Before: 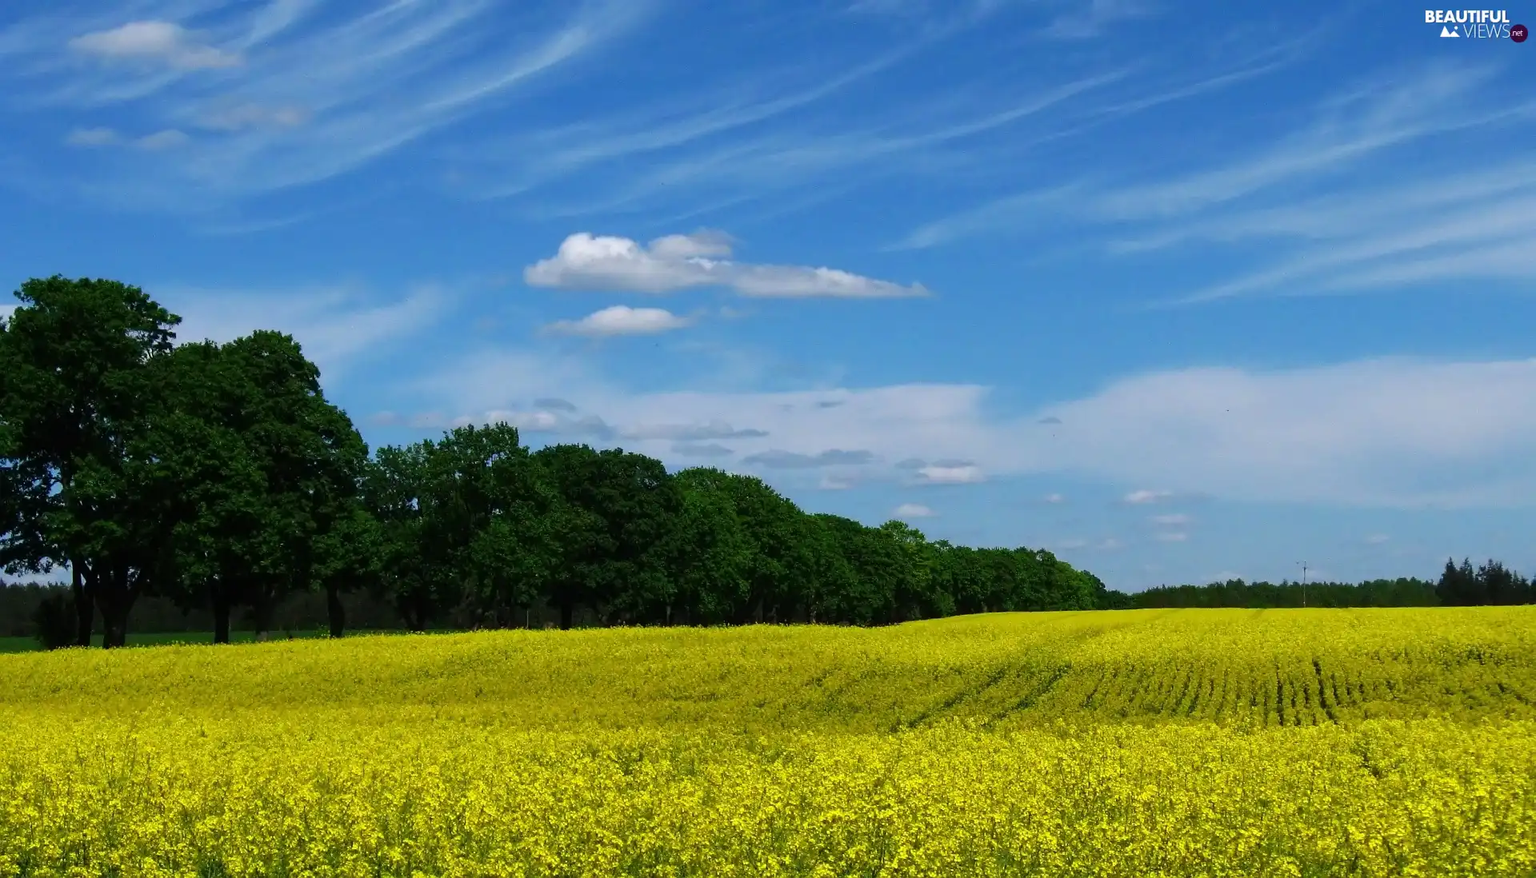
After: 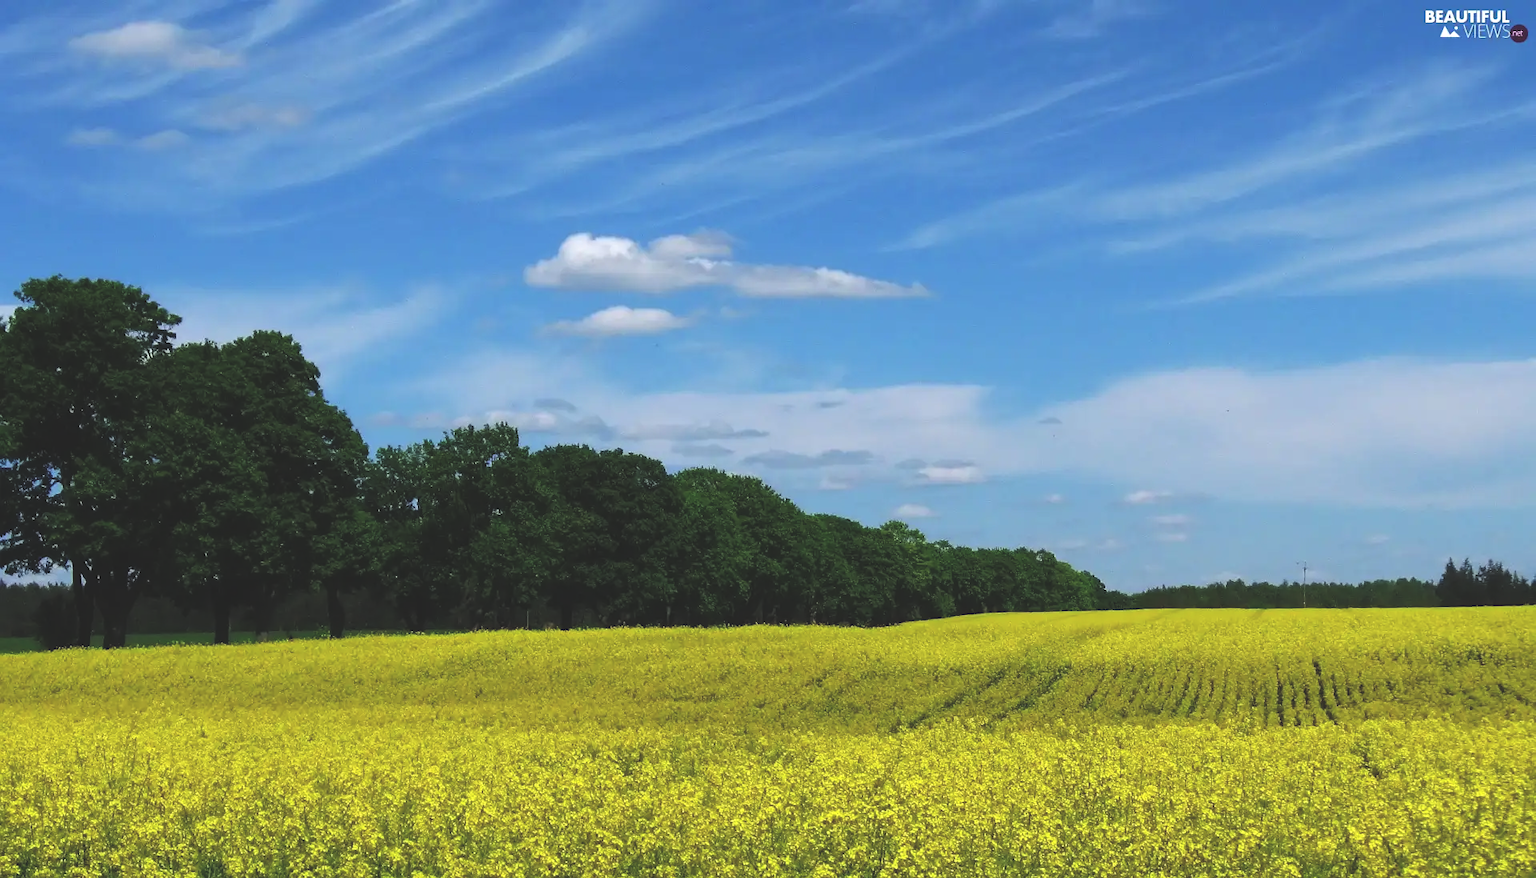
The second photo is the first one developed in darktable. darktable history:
exposure: black level correction -0.025, exposure -0.117 EV, compensate highlight preservation false
rgb levels: levels [[0.01, 0.419, 0.839], [0, 0.5, 1], [0, 0.5, 1]]
